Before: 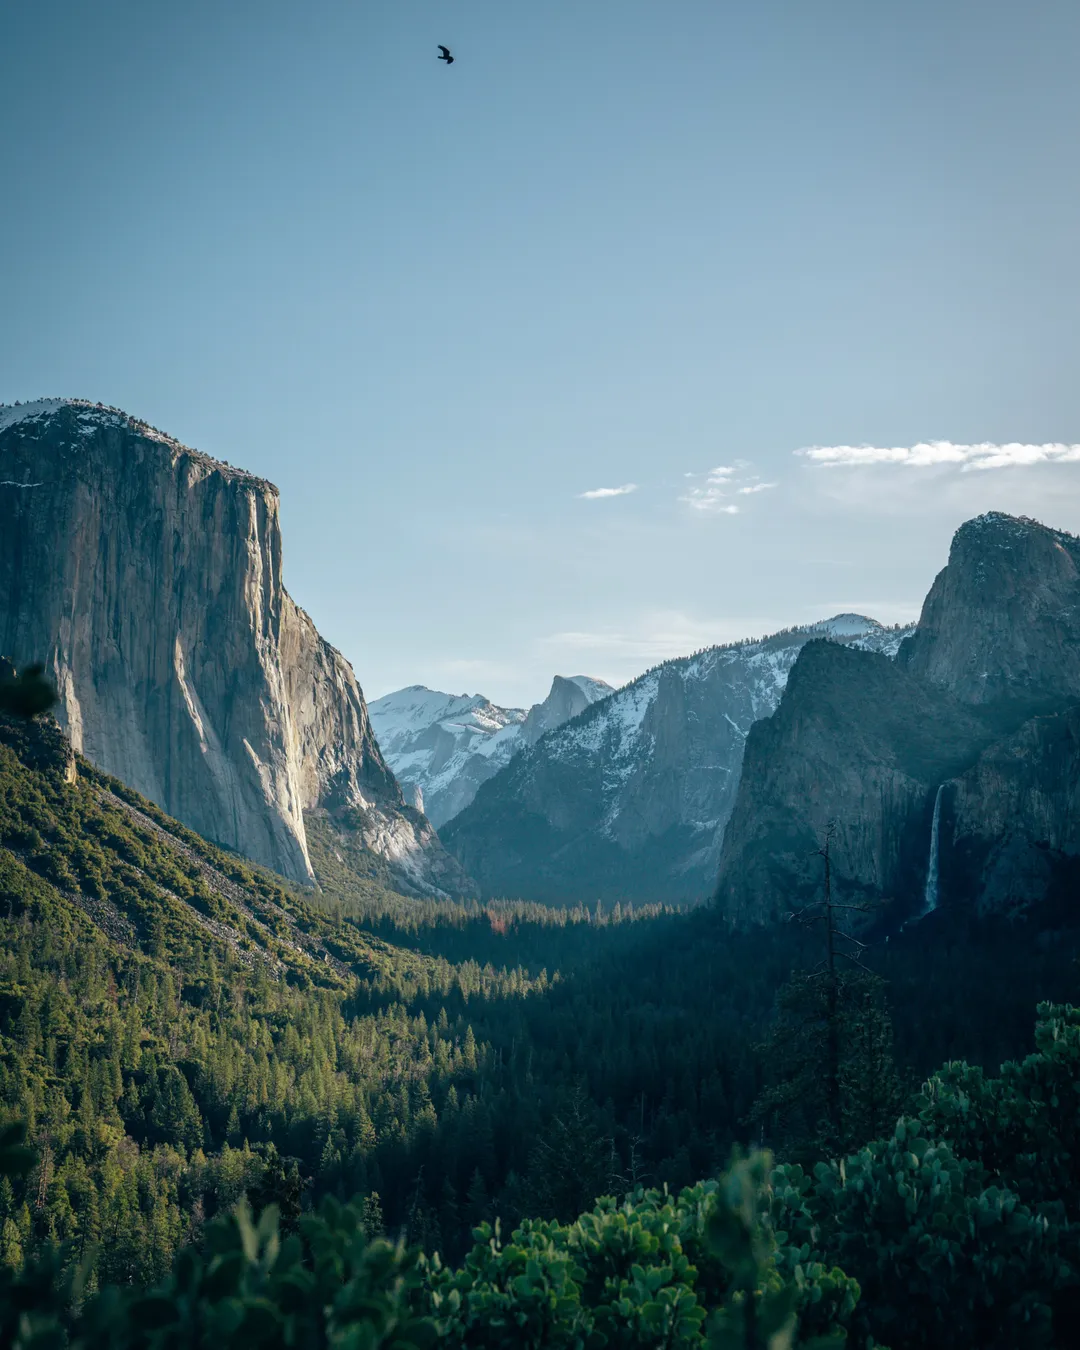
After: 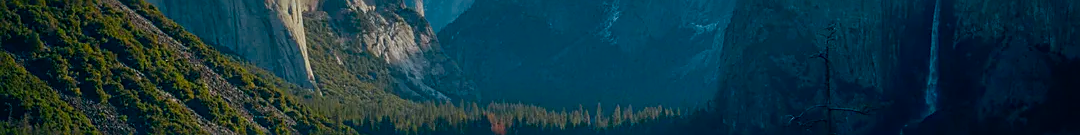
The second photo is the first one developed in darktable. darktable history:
sharpen: on, module defaults
color correction: saturation 1.34
exposure: exposure -1 EV, compensate highlight preservation false
contrast brightness saturation: brightness -0.02, saturation 0.35
crop and rotate: top 59.084%, bottom 30.916%
